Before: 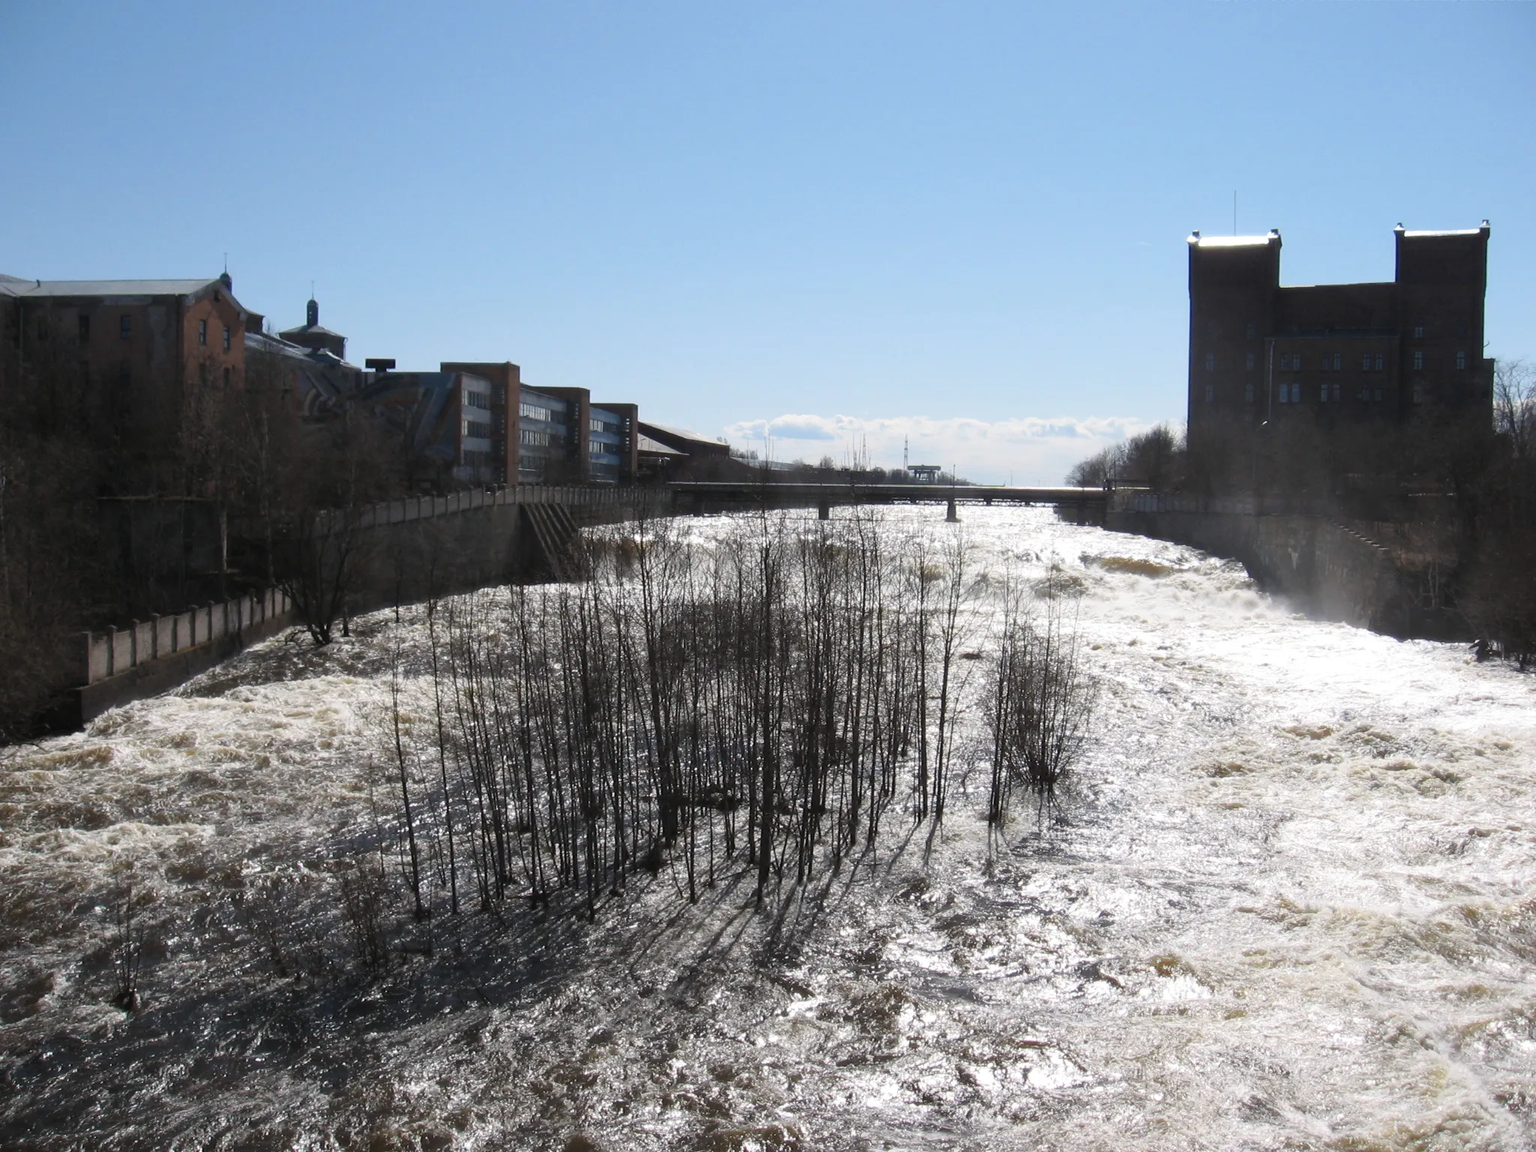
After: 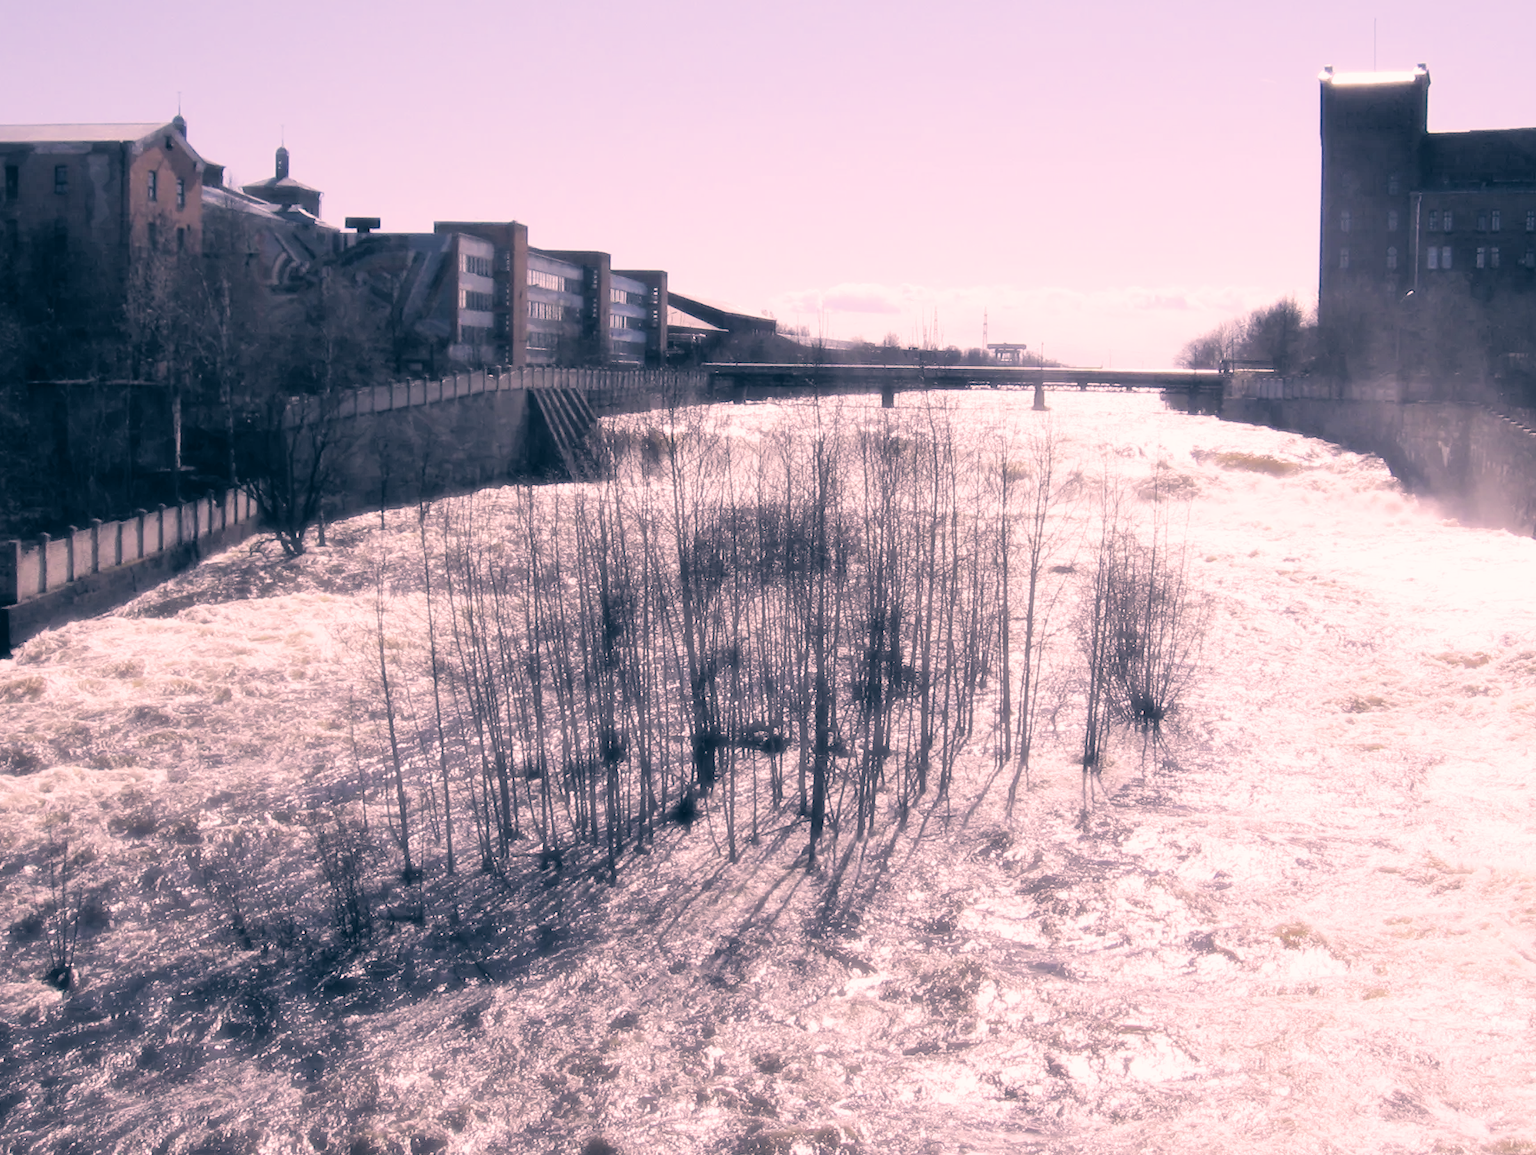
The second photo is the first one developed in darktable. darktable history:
exposure: exposure 0.203 EV, compensate exposure bias true, compensate highlight preservation false
velvia: strength 66.57%, mid-tones bias 0.969
levels: mode automatic
contrast brightness saturation: brightness 0.182, saturation -0.499
crop and rotate: left 4.846%, top 15.269%, right 10.71%
haze removal: strength -0.109, adaptive false
color correction: highlights a* 14.15, highlights b* 6.03, shadows a* -5.84, shadows b* -15.81, saturation 0.829
filmic rgb: black relative exposure -7.65 EV, white relative exposure 4.56 EV, hardness 3.61
